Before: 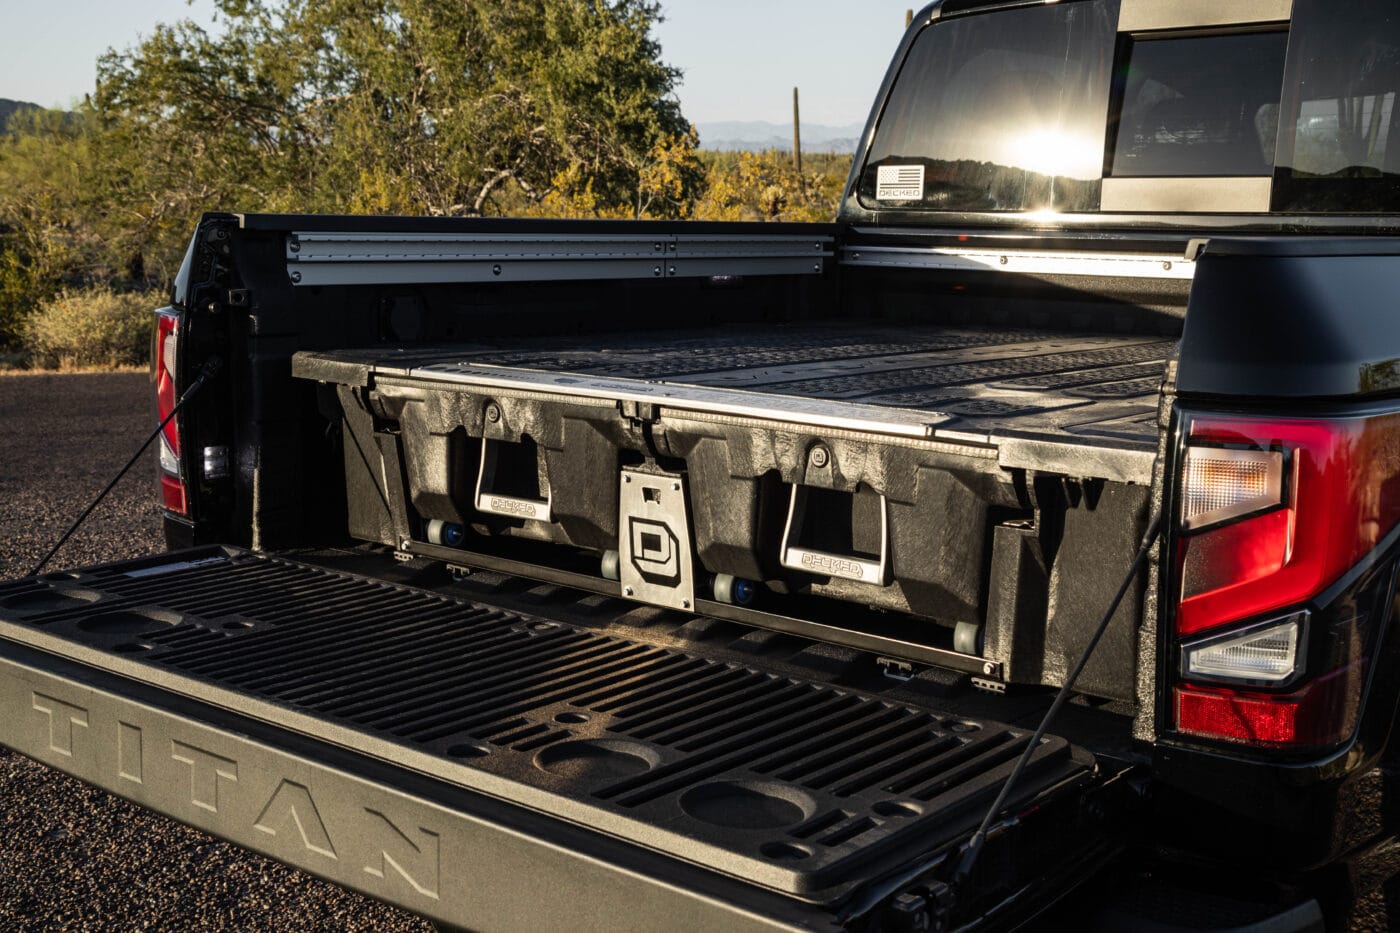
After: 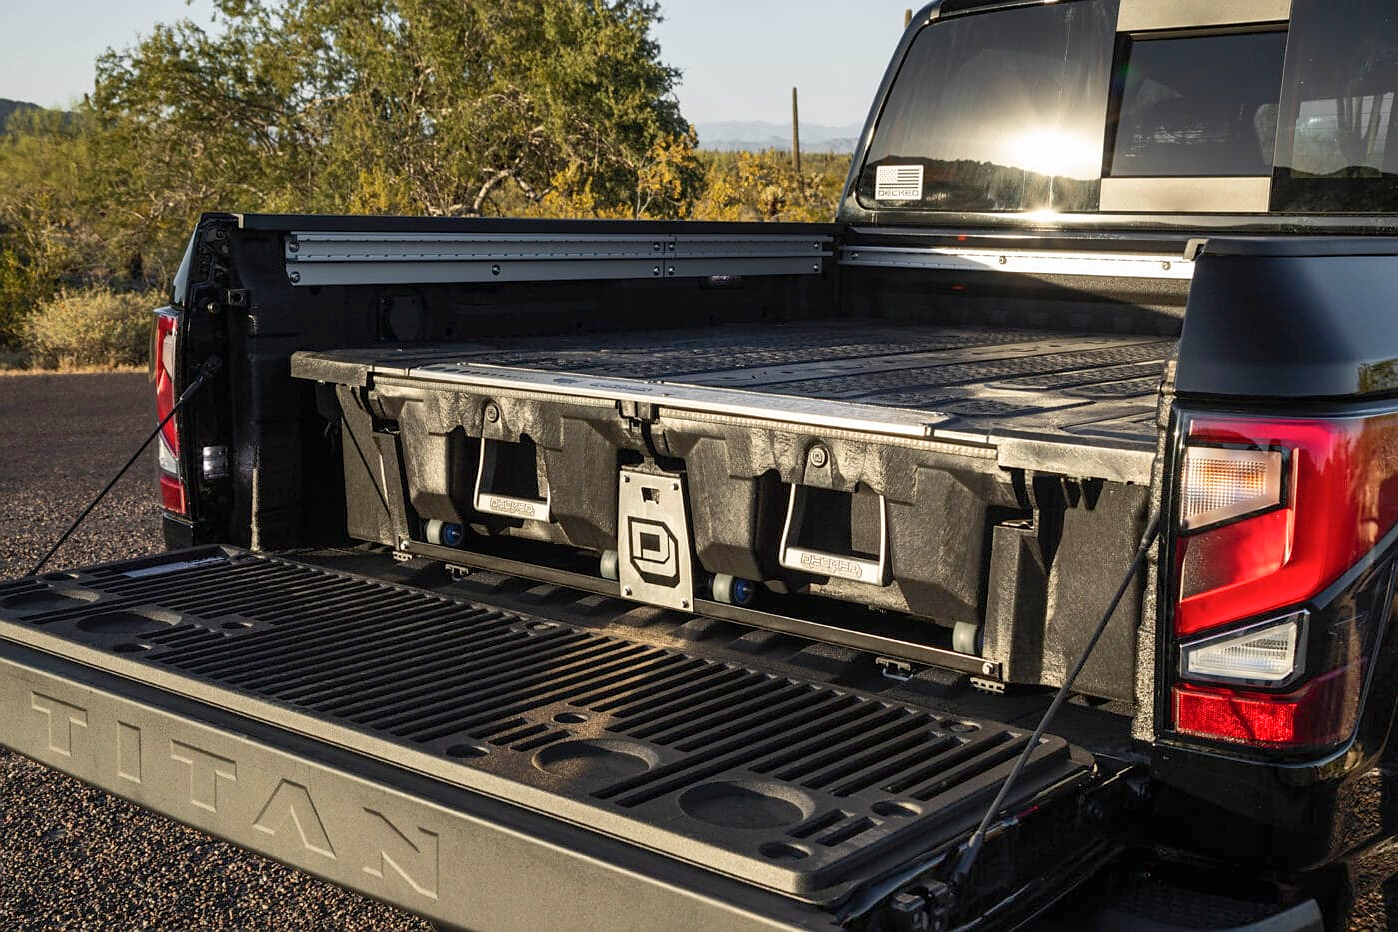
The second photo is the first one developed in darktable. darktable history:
tone equalizer: -7 EV 0.13 EV, smoothing diameter 25%, edges refinement/feathering 10, preserve details guided filter
sharpen: radius 0.969, amount 0.604
rgb curve: curves: ch0 [(0, 0) (0.093, 0.159) (0.241, 0.265) (0.414, 0.42) (1, 1)], compensate middle gray true, preserve colors basic power
shadows and highlights: radius 264.75, soften with gaussian
crop and rotate: left 0.126%
